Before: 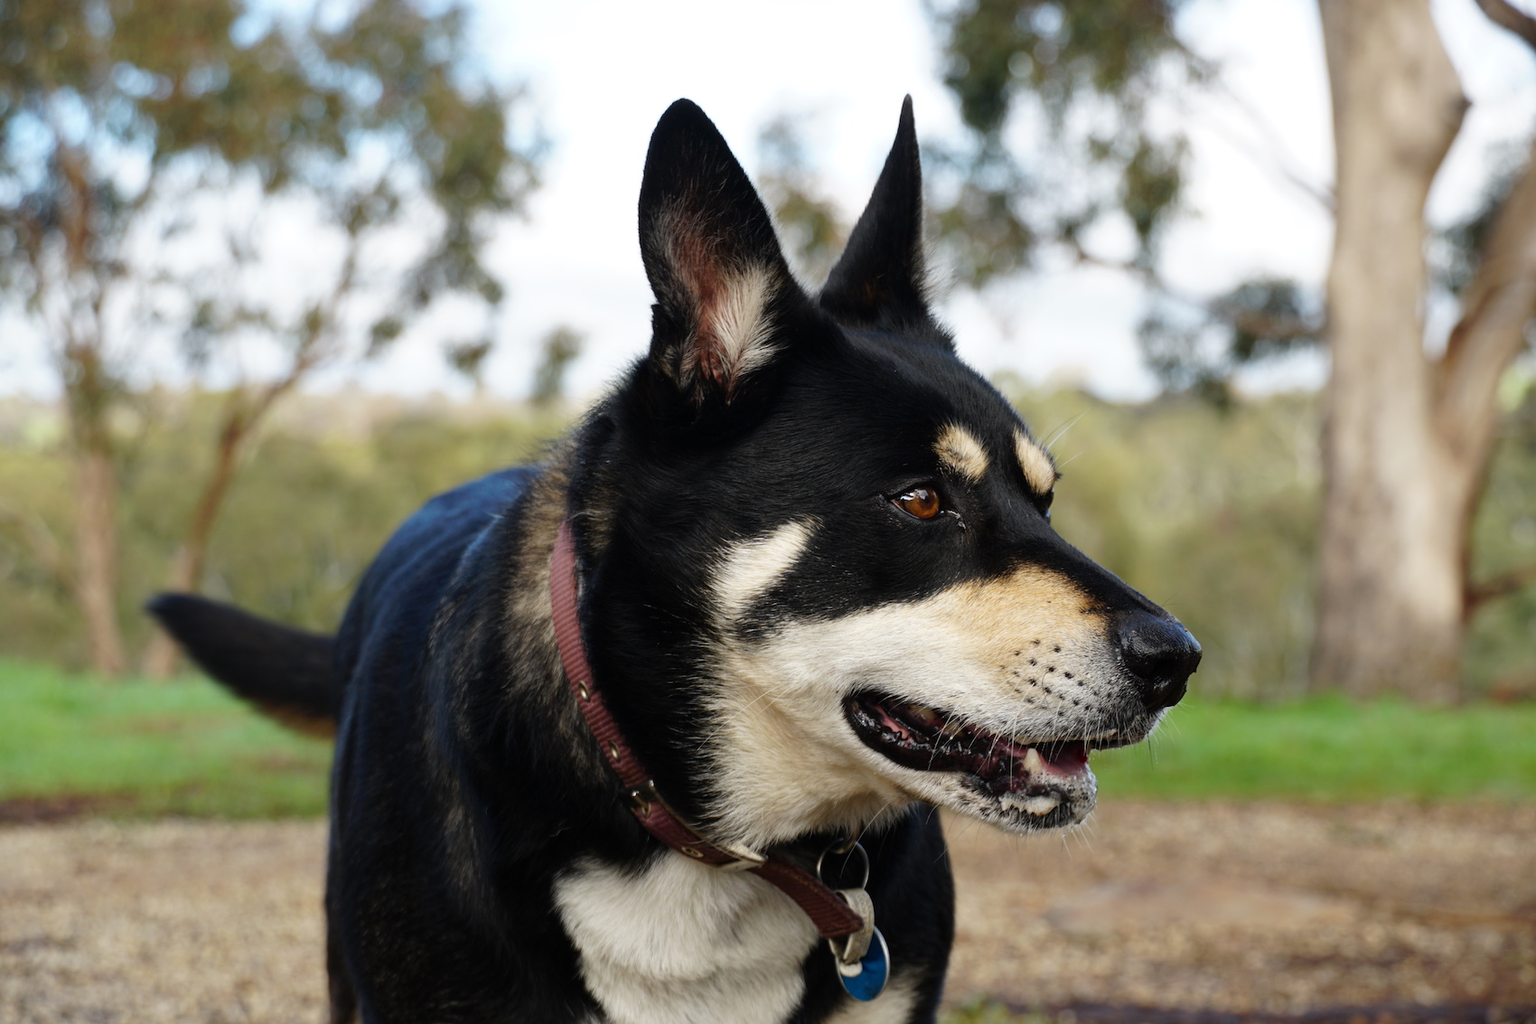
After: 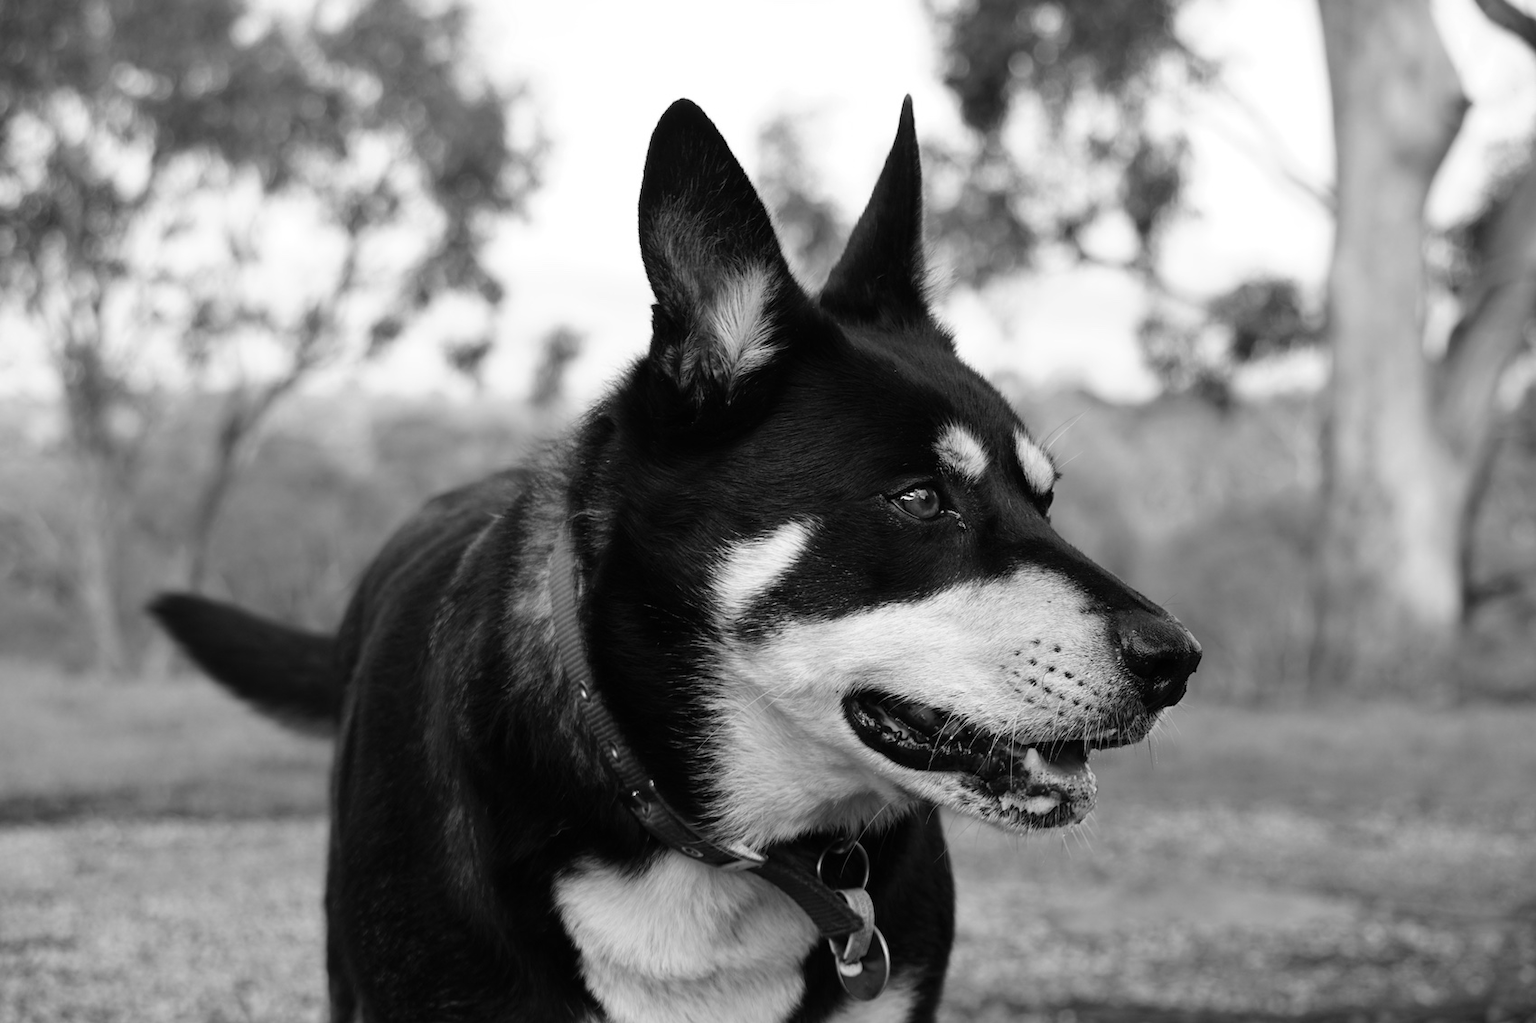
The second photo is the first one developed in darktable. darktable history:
monochrome: on, module defaults
color contrast: green-magenta contrast 0.96
